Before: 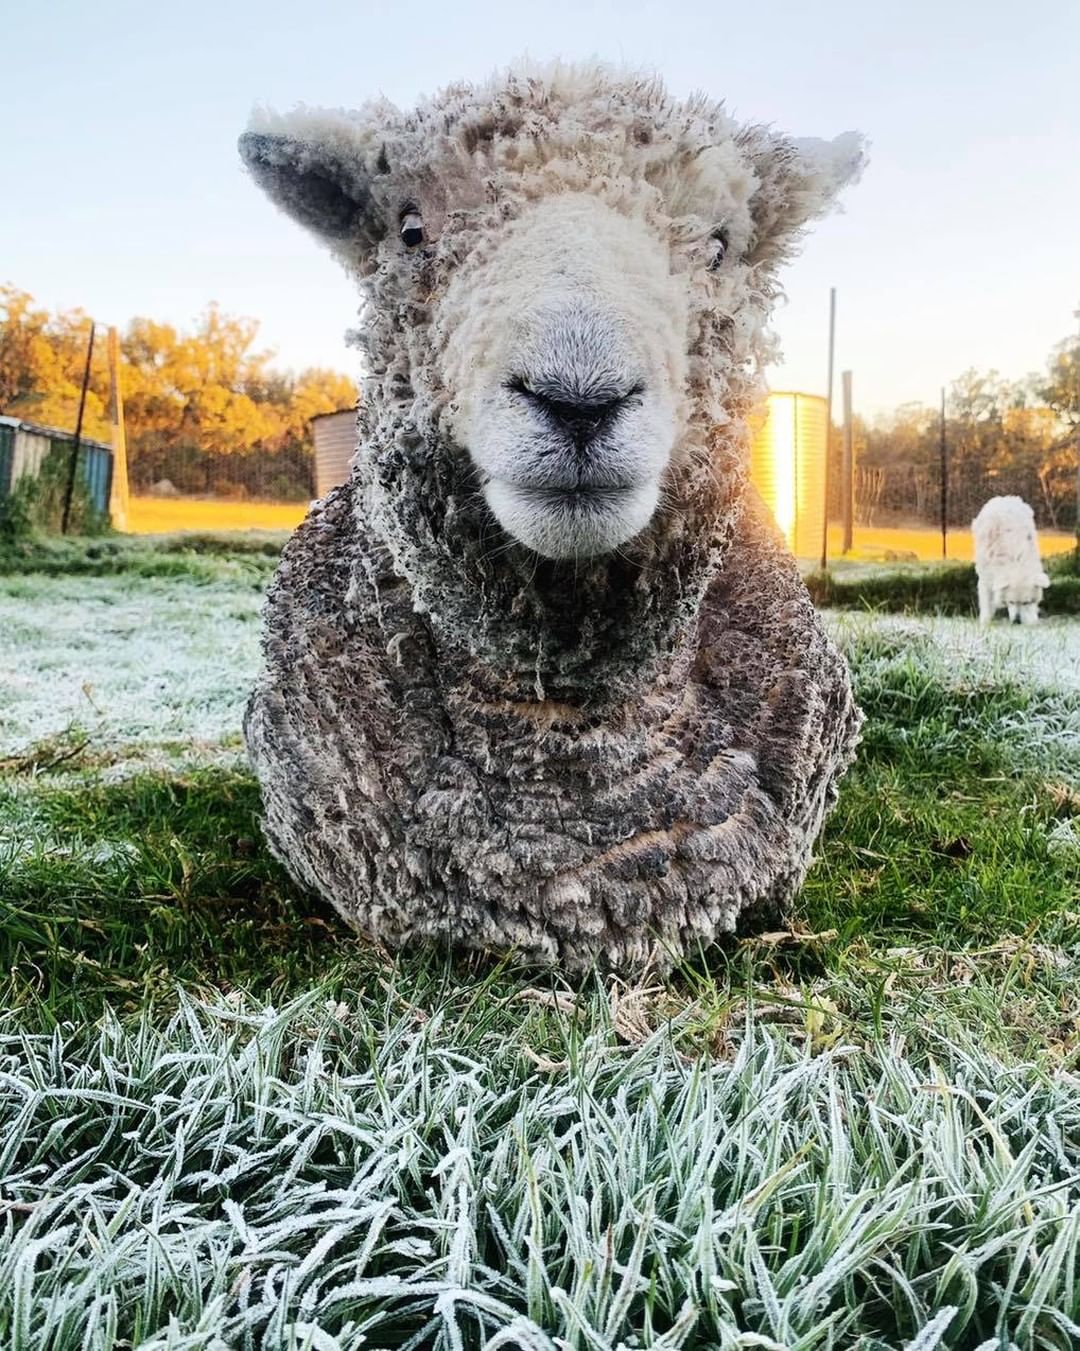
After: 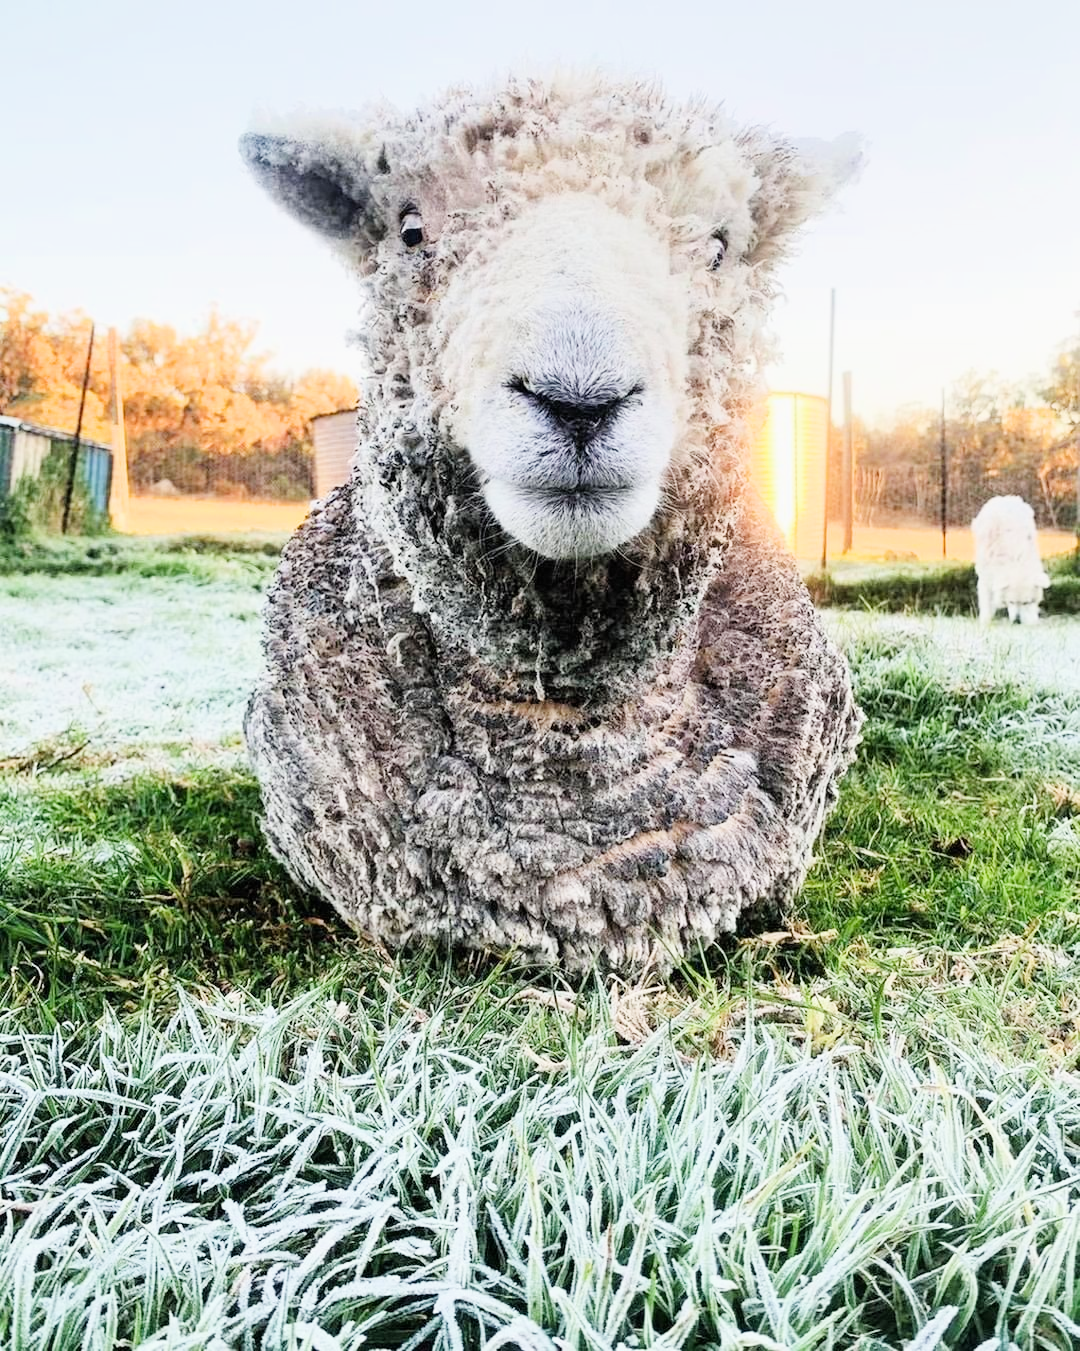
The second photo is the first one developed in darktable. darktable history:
exposure: black level correction 0, exposure 1.5 EV, compensate exposure bias true, compensate highlight preservation false
filmic rgb: black relative exposure -7.65 EV, white relative exposure 4.56 EV, hardness 3.61
